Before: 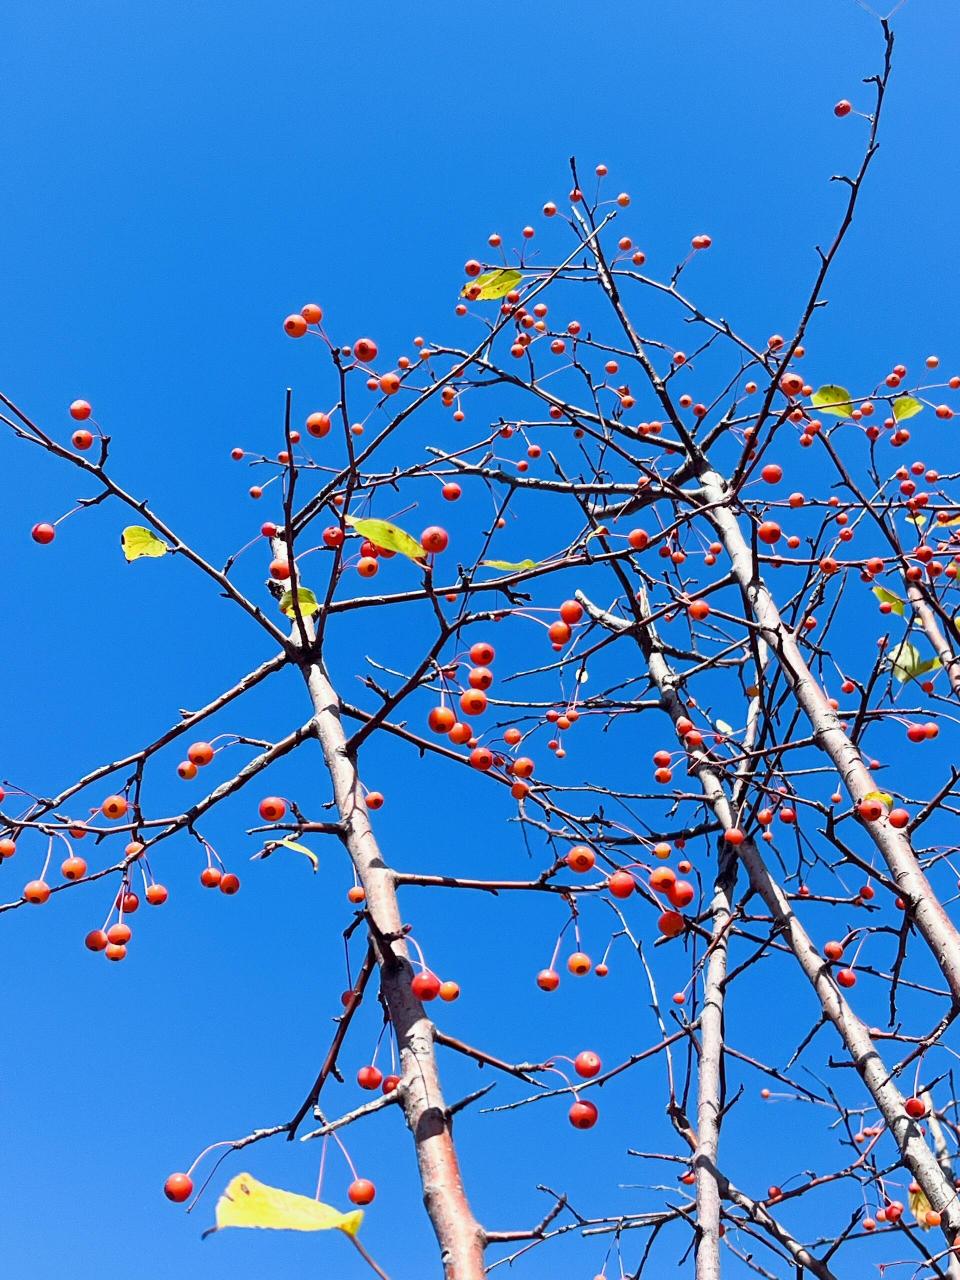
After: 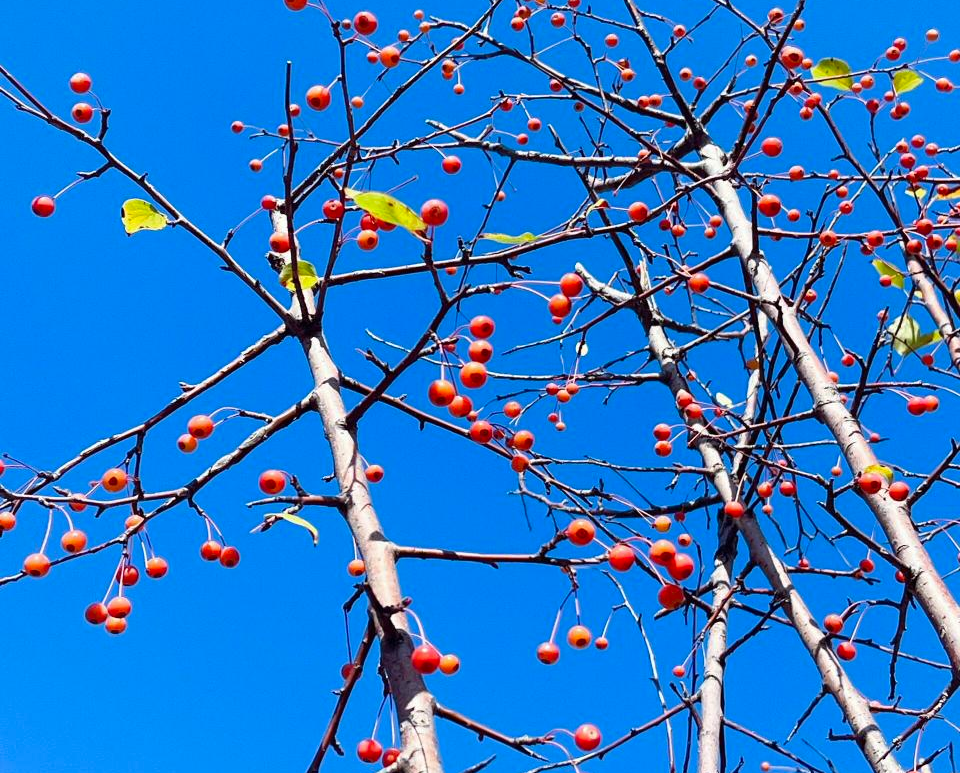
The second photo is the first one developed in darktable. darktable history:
color correction: highlights b* -0.025, saturation 1.12
tone equalizer: edges refinement/feathering 500, mask exposure compensation -1.57 EV, preserve details no
crop and rotate: top 25.547%, bottom 14.047%
